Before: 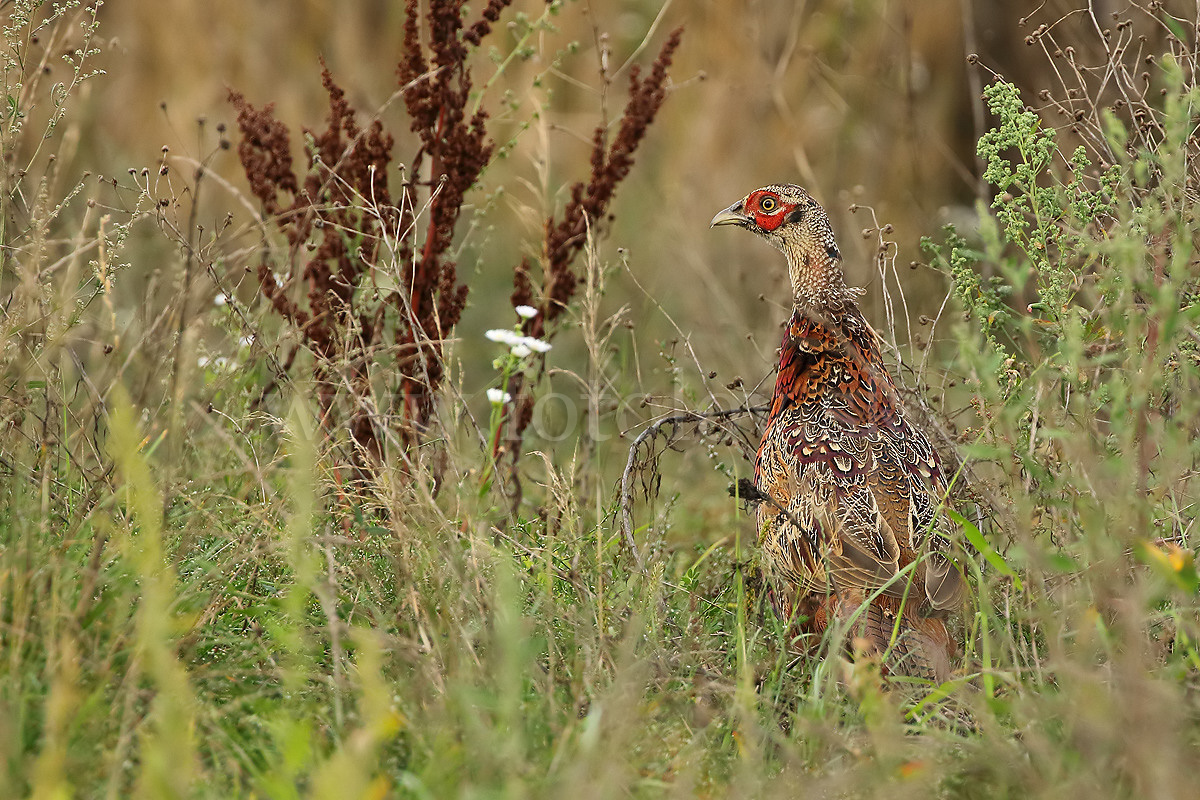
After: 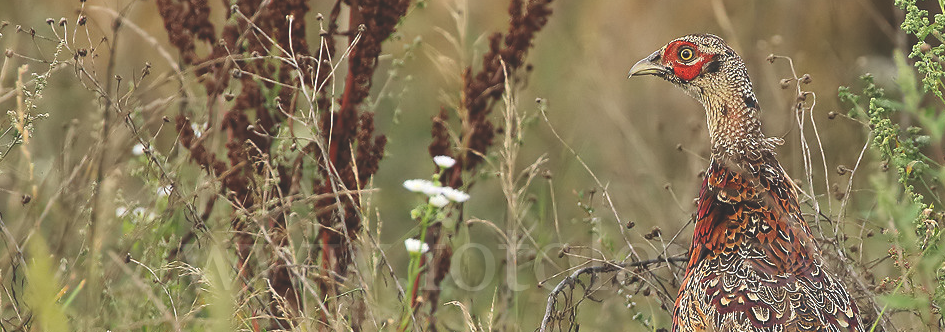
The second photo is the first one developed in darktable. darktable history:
crop: left 6.884%, top 18.8%, right 14.348%, bottom 39.656%
exposure: black level correction -0.026, exposure -0.119 EV, compensate highlight preservation false
color correction: highlights b* -0.043
levels: mode automatic, levels [0, 0.476, 0.951]
